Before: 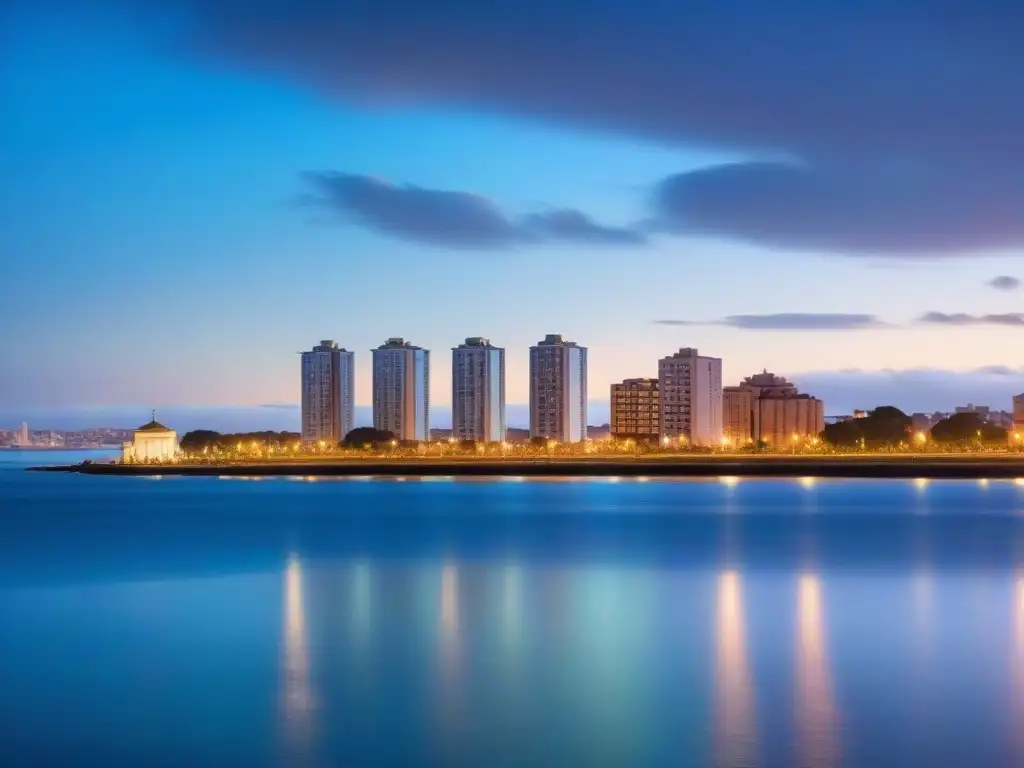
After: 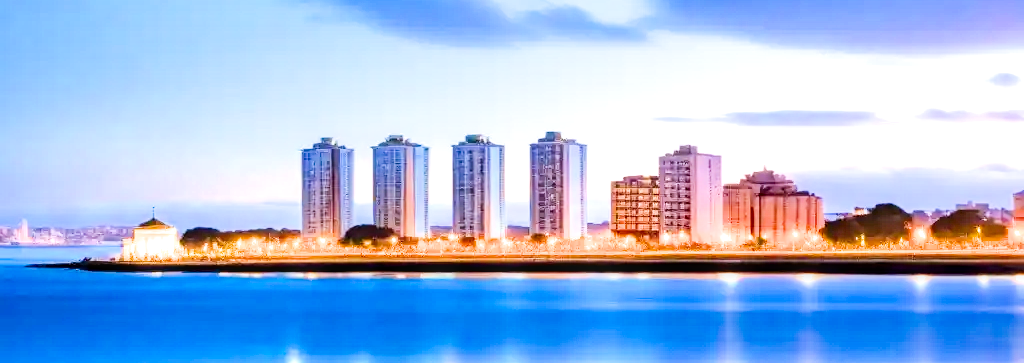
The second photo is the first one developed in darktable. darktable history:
color calibration: illuminant as shot in camera, x 0.358, y 0.373, temperature 4628.91 K
crop and rotate: top 26.515%, bottom 26.201%
contrast brightness saturation: contrast 0.124, brightness -0.12, saturation 0.204
exposure: black level correction 0, exposure 2.1 EV, compensate highlight preservation false
filmic rgb: black relative exposure -5.09 EV, white relative exposure 3.97 EV, hardness 2.9, contrast 1.298
haze removal: compatibility mode true, adaptive false
local contrast: detail 130%
